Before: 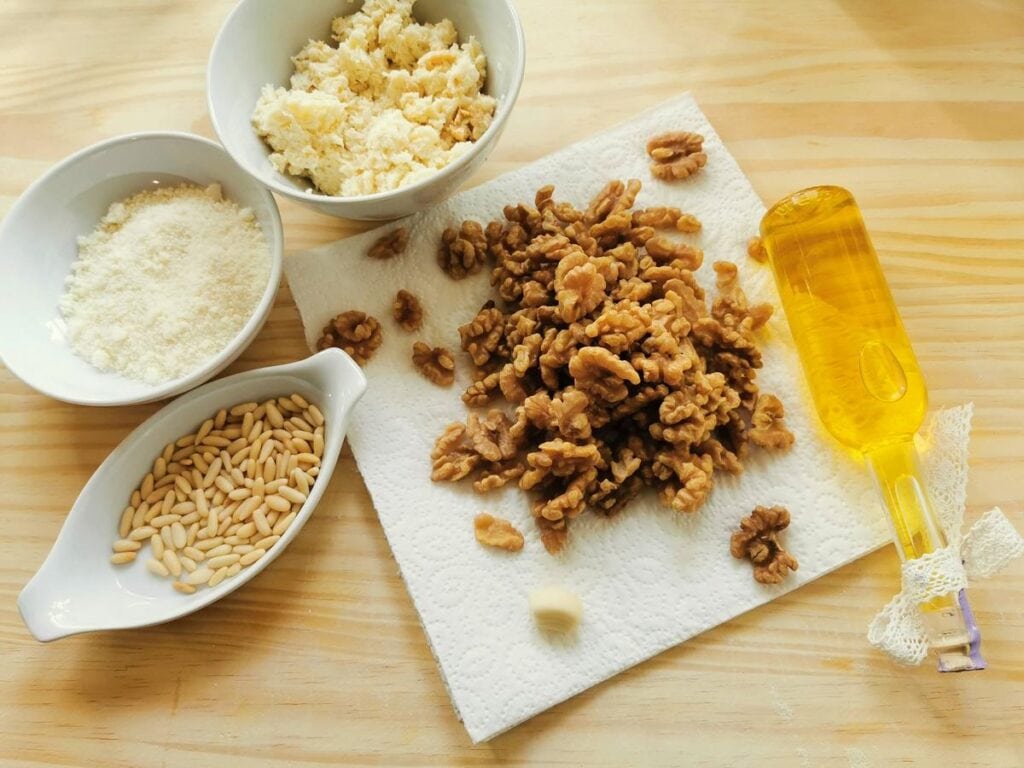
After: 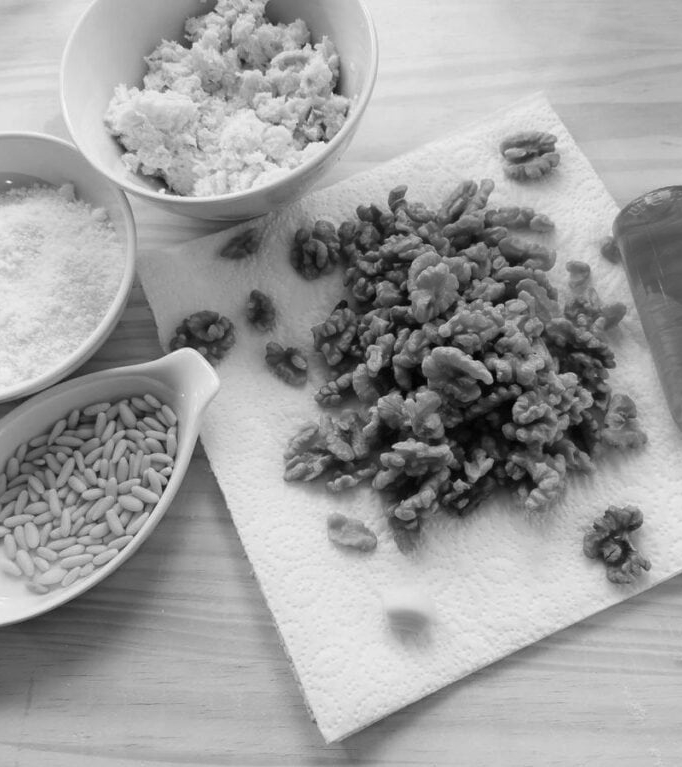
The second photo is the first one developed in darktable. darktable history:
monochrome: a 0, b 0, size 0.5, highlights 0.57
crop and rotate: left 14.385%, right 18.948%
